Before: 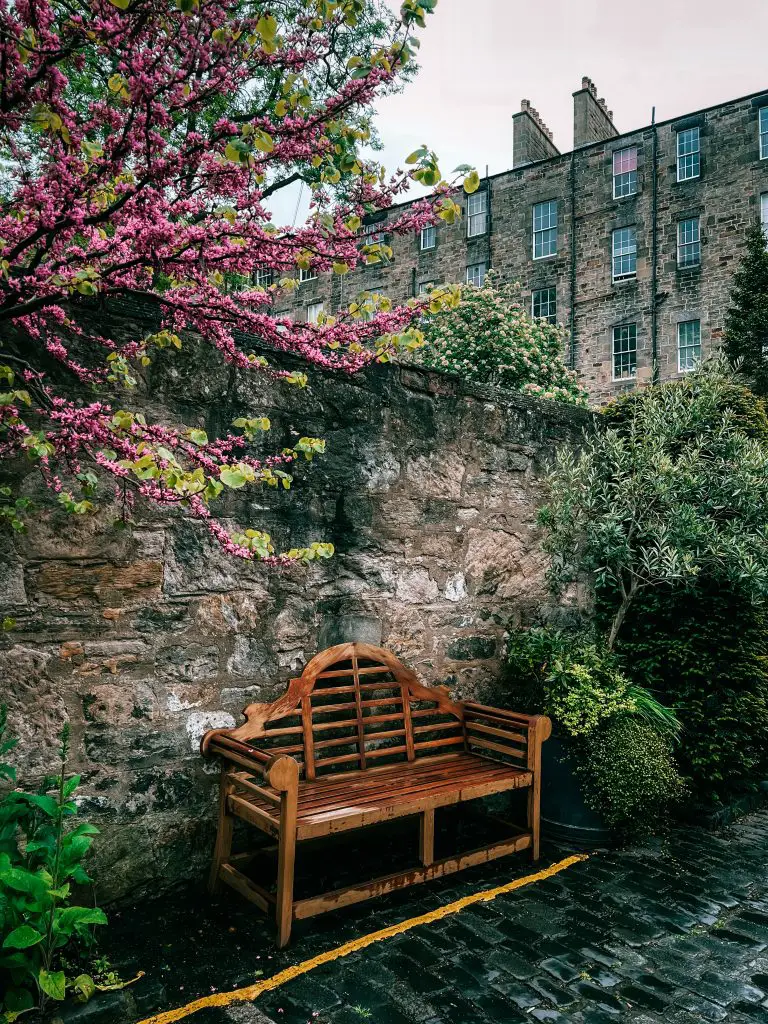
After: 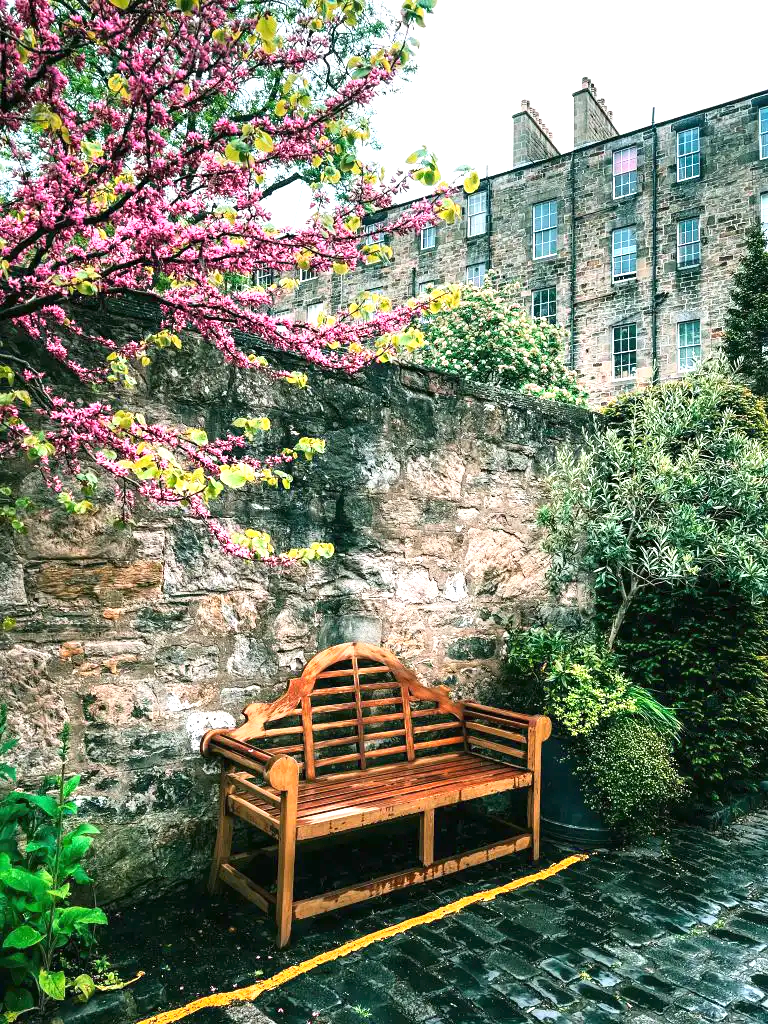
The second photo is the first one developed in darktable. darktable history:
base curve: curves: ch0 [(0, 0) (0.666, 0.806) (1, 1)]
exposure: black level correction 0, exposure 1.2 EV, compensate exposure bias true, compensate highlight preservation false
